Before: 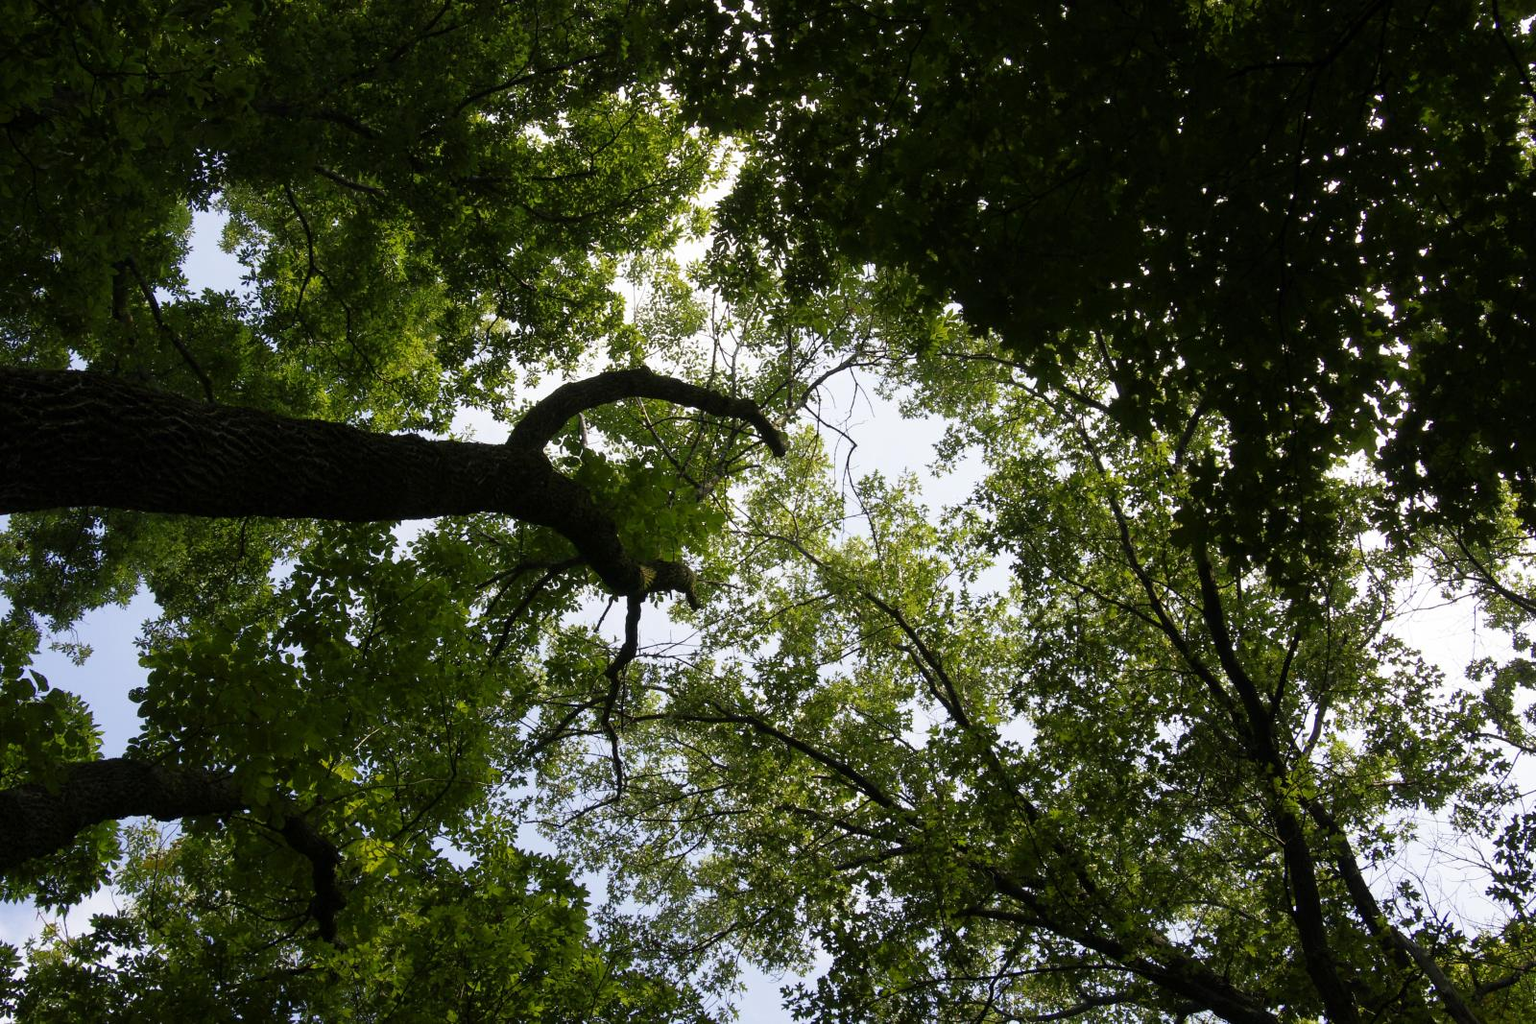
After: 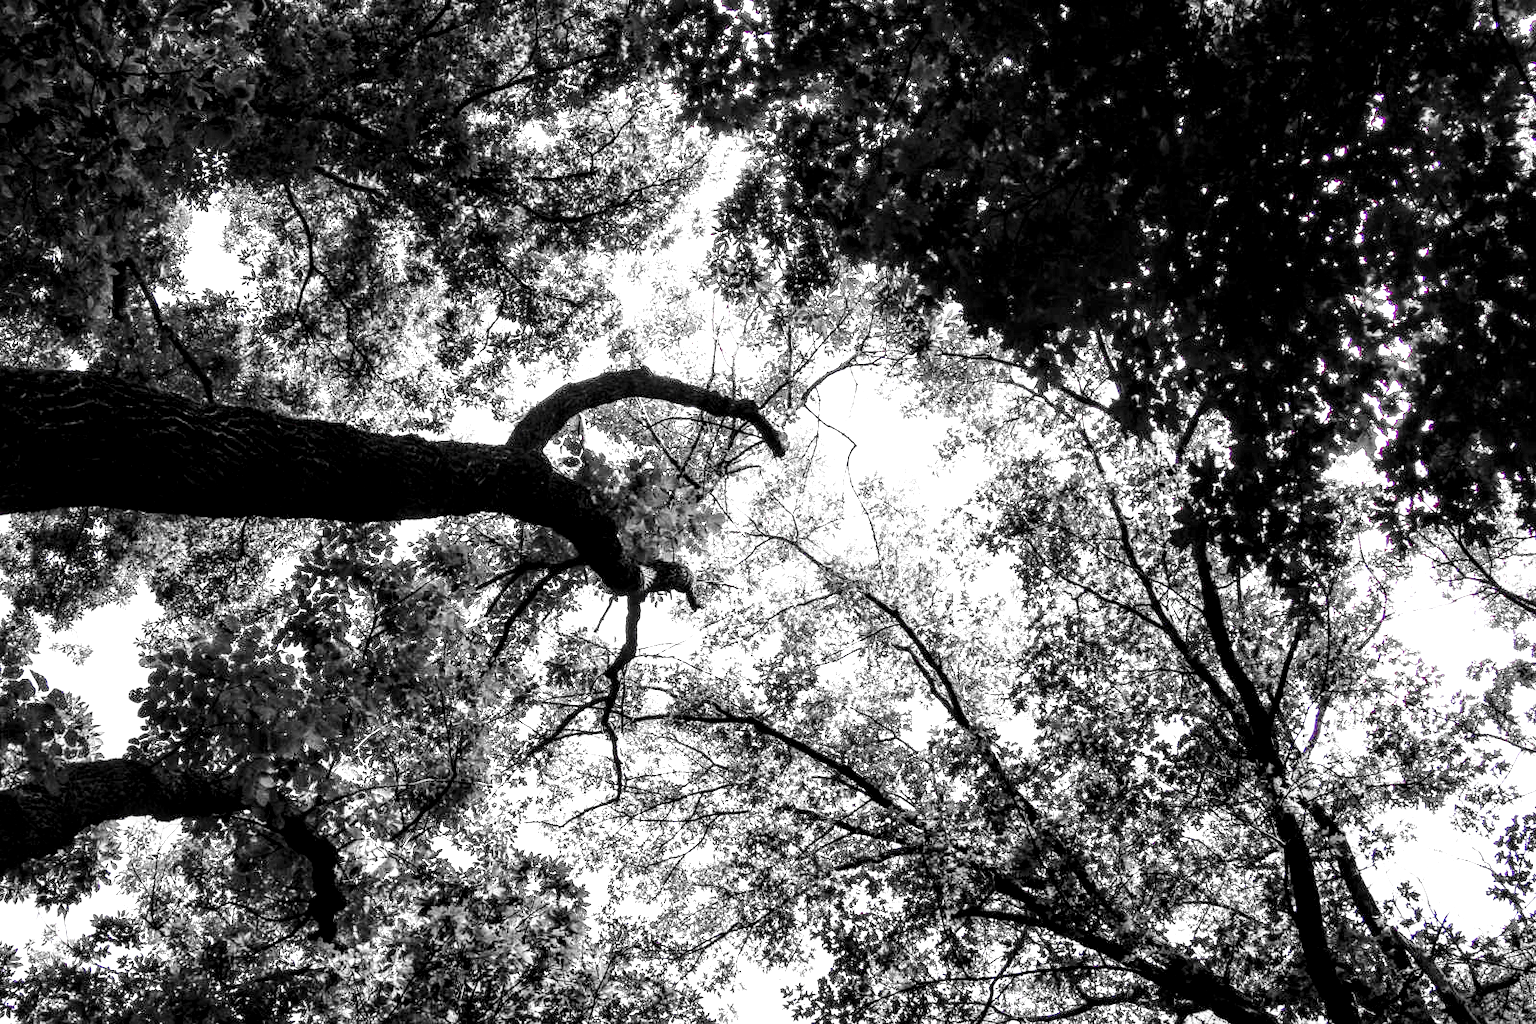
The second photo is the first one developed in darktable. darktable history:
local contrast: highlights 16%, detail 188%
color correction: highlights b* -0.013
color zones: curves: ch0 [(0, 0.278) (0.143, 0.5) (0.286, 0.5) (0.429, 0.5) (0.571, 0.5) (0.714, 0.5) (0.857, 0.5) (1, 0.5)]; ch1 [(0, 1) (0.143, 0.165) (0.286, 0) (0.429, 0) (0.571, 0) (0.714, 0) (0.857, 0.5) (1, 0.5)]; ch2 [(0, 0.508) (0.143, 0.5) (0.286, 0.5) (0.429, 0.5) (0.571, 0.5) (0.714, 0.5) (0.857, 0.5) (1, 0.5)], mix 101.43%
exposure: black level correction 0, exposure 0.896 EV, compensate exposure bias true, compensate highlight preservation false
base curve: curves: ch0 [(0, 0) (0.028, 0.03) (0.121, 0.232) (0.46, 0.748) (0.859, 0.968) (1, 1)], preserve colors none
